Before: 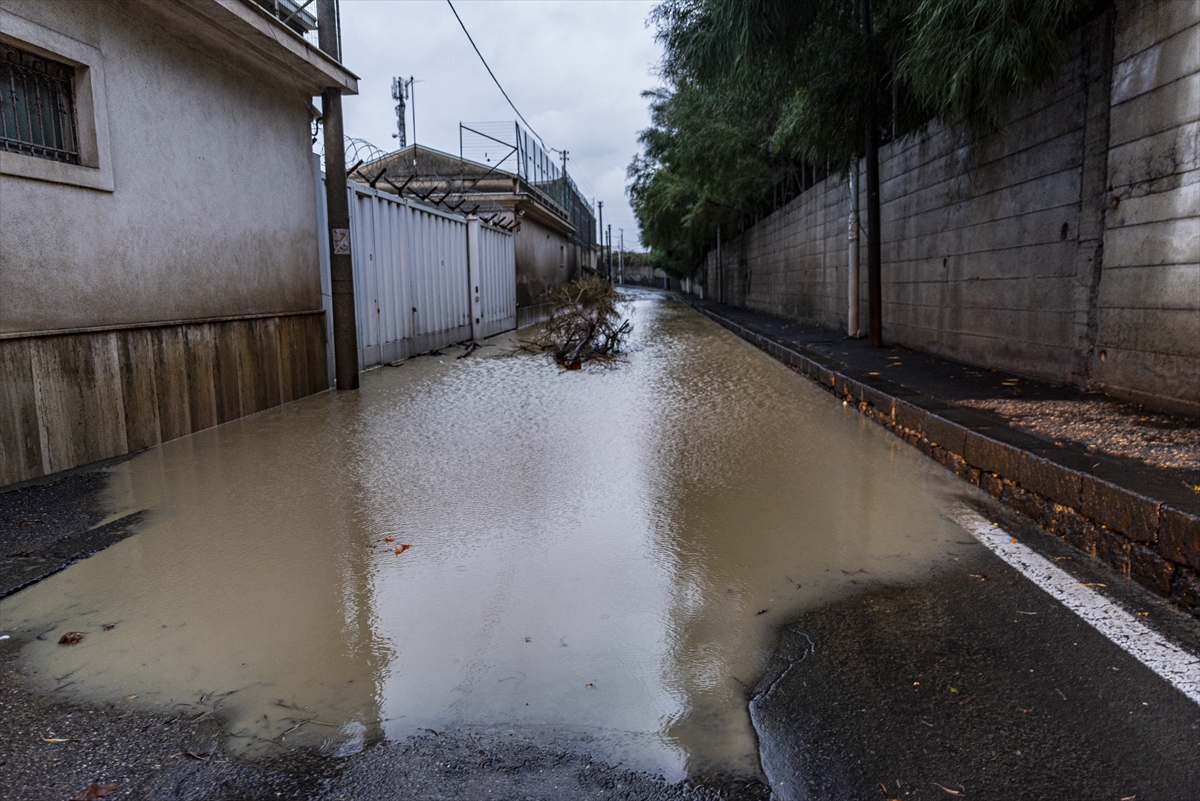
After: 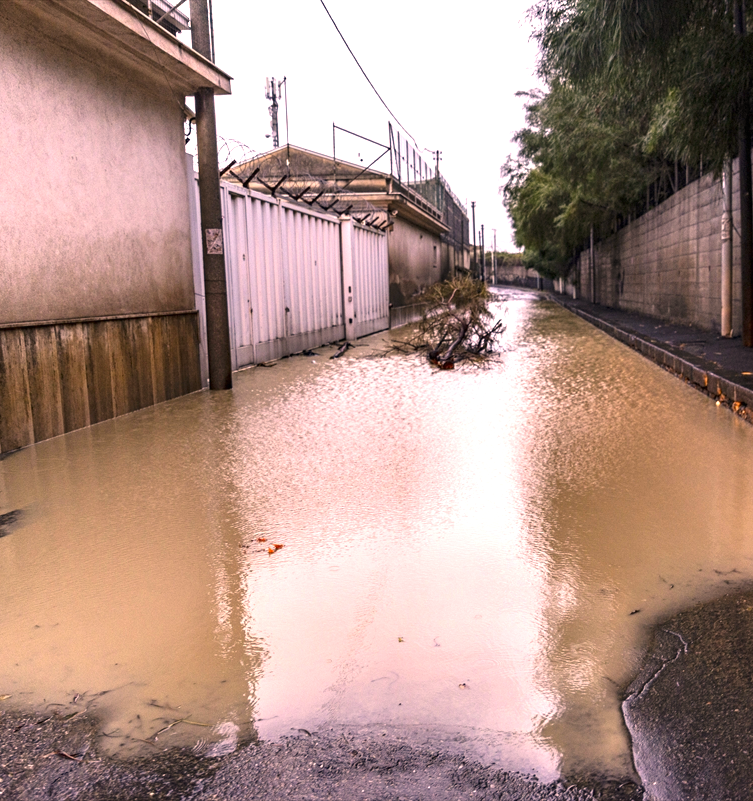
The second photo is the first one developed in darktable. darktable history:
color correction: highlights a* 21.16, highlights b* 19.61
crop: left 10.644%, right 26.528%
exposure: black level correction 0, exposure 1.3 EV, compensate highlight preservation false
